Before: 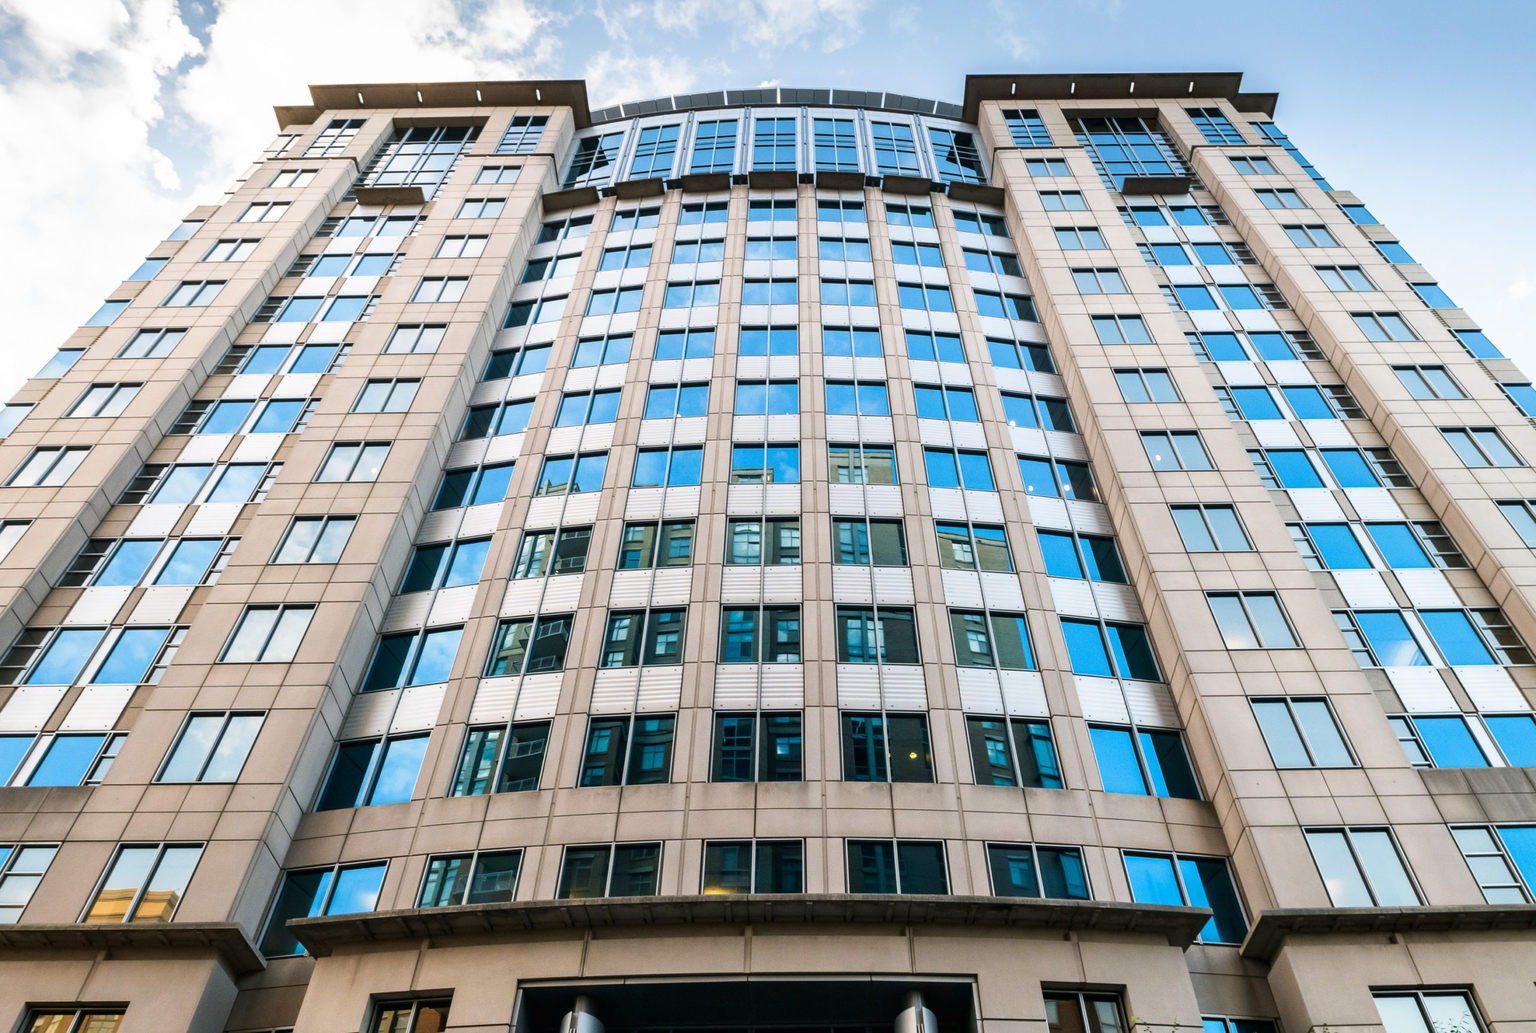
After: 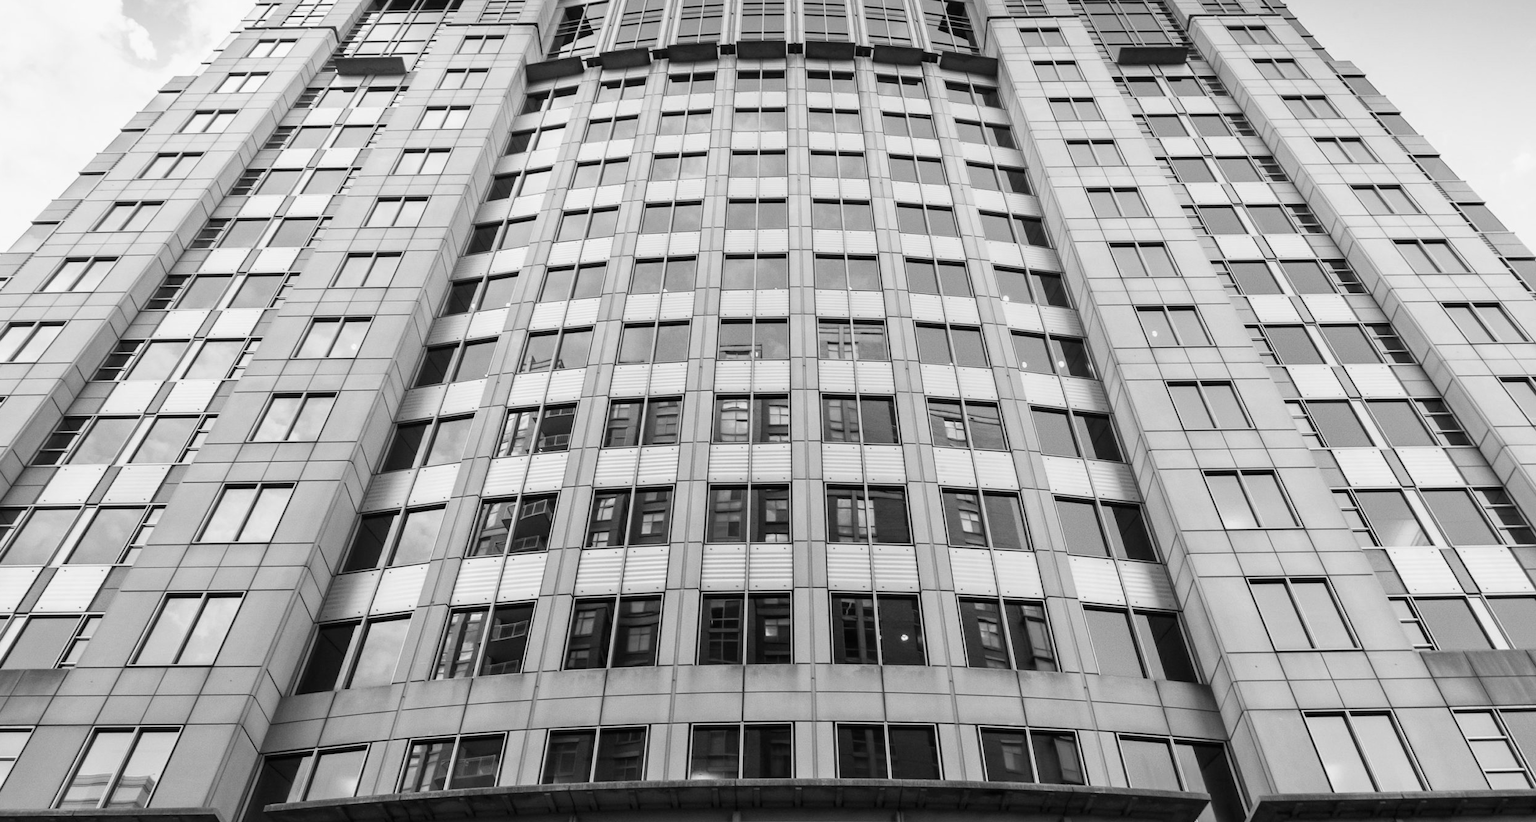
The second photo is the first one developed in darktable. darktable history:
crop and rotate: left 1.814%, top 12.818%, right 0.25%, bottom 9.225%
monochrome: a 32, b 64, size 2.3
